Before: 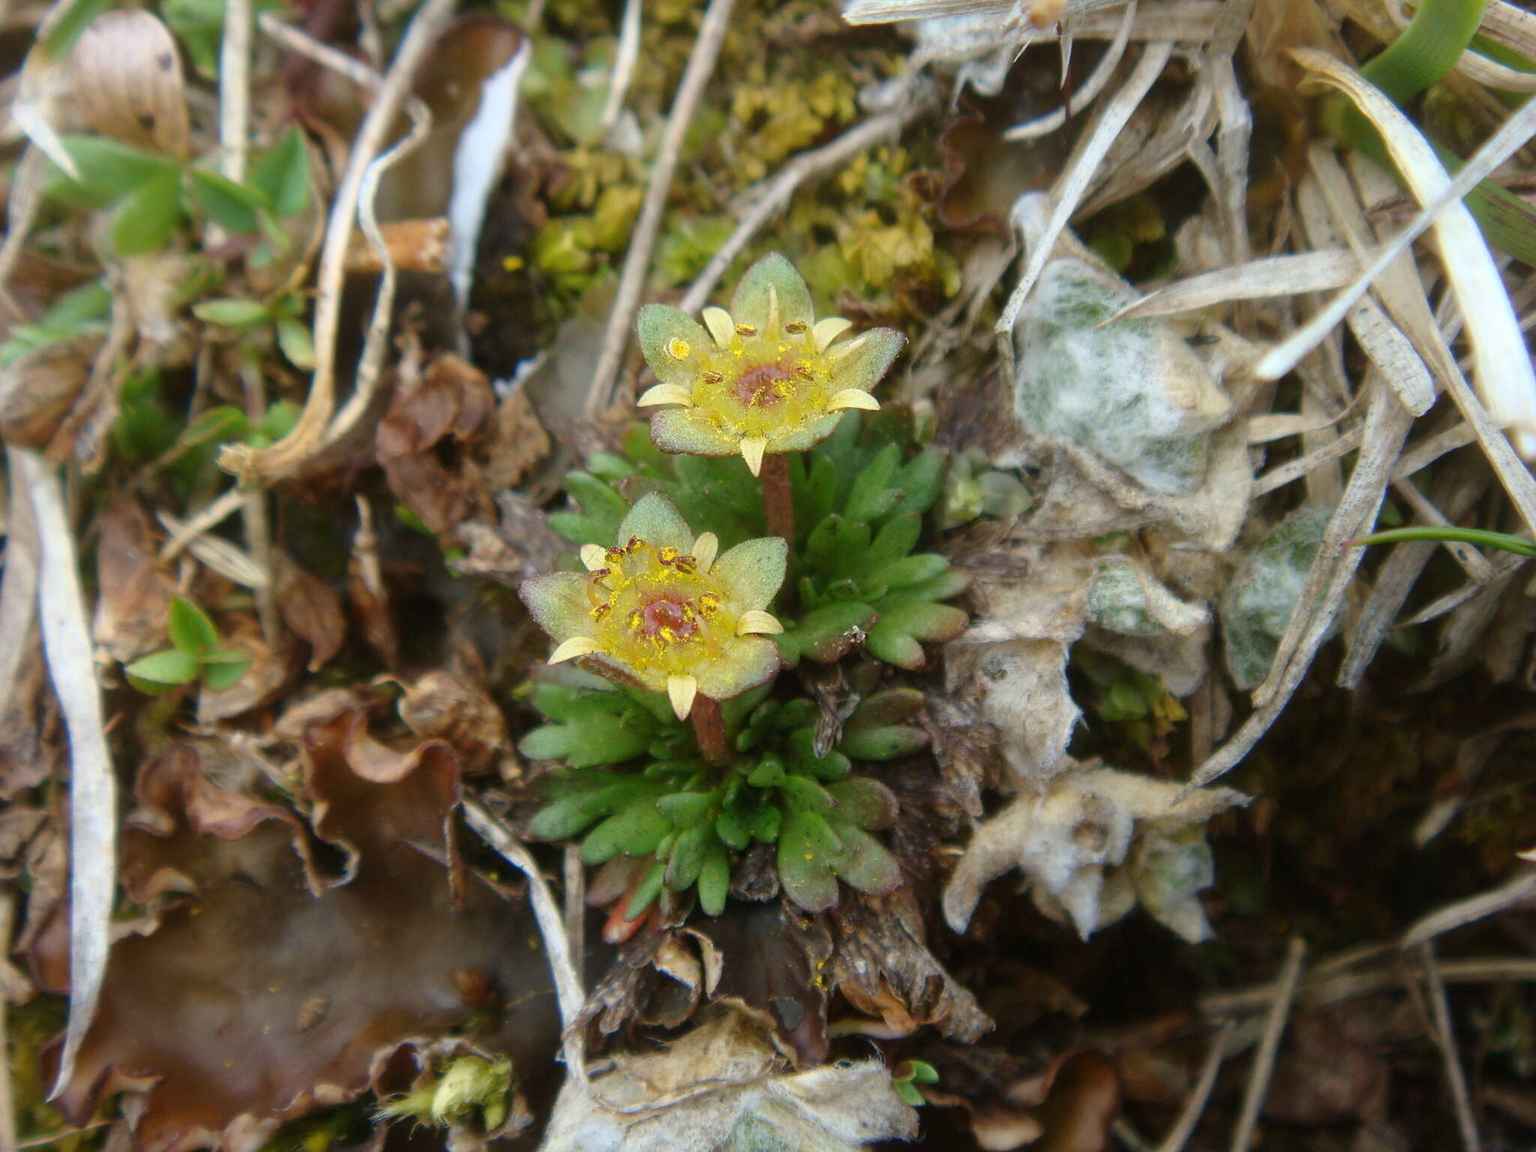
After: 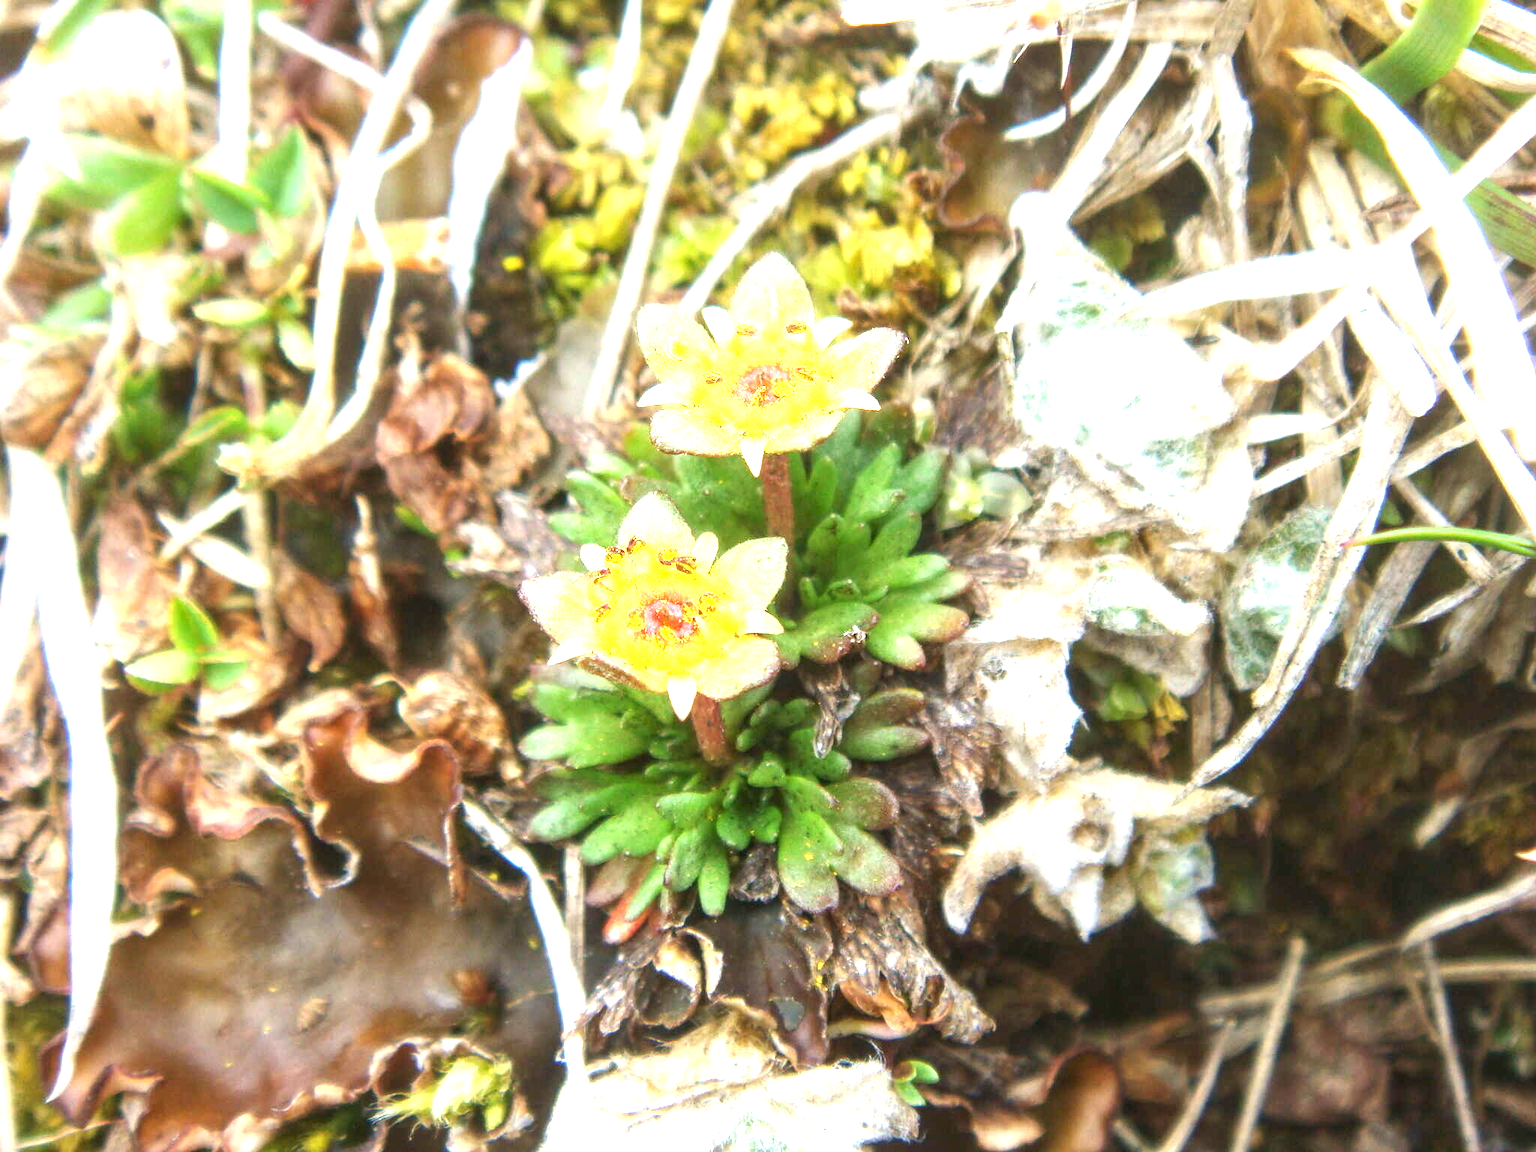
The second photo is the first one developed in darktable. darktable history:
exposure: black level correction 0, exposure 1.896 EV, compensate highlight preservation false
local contrast: on, module defaults
